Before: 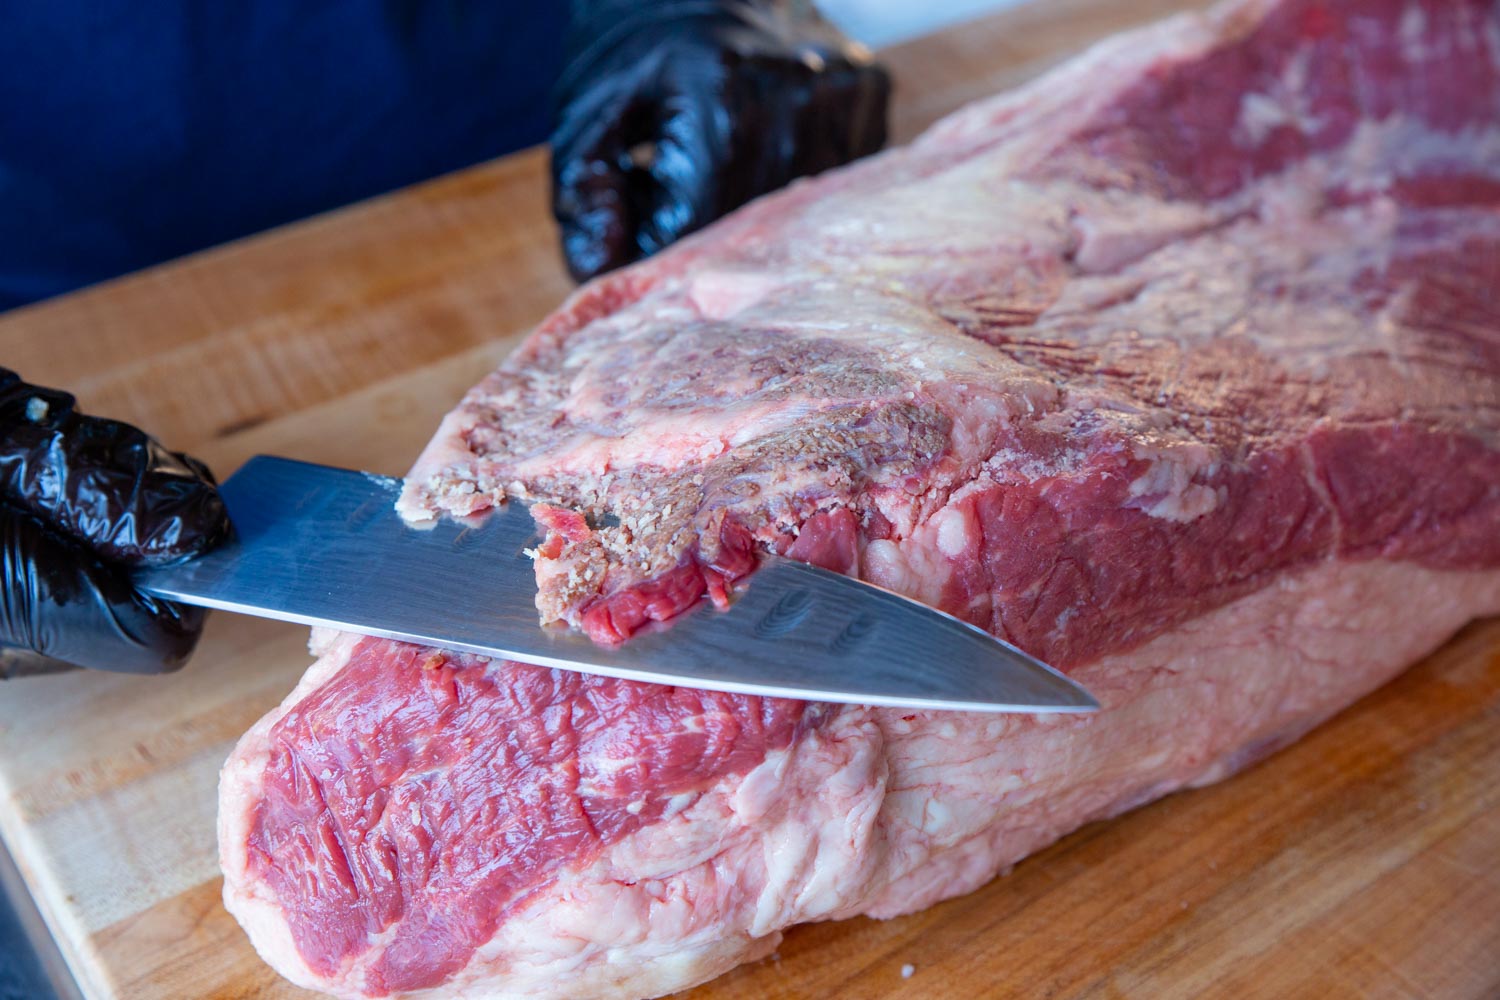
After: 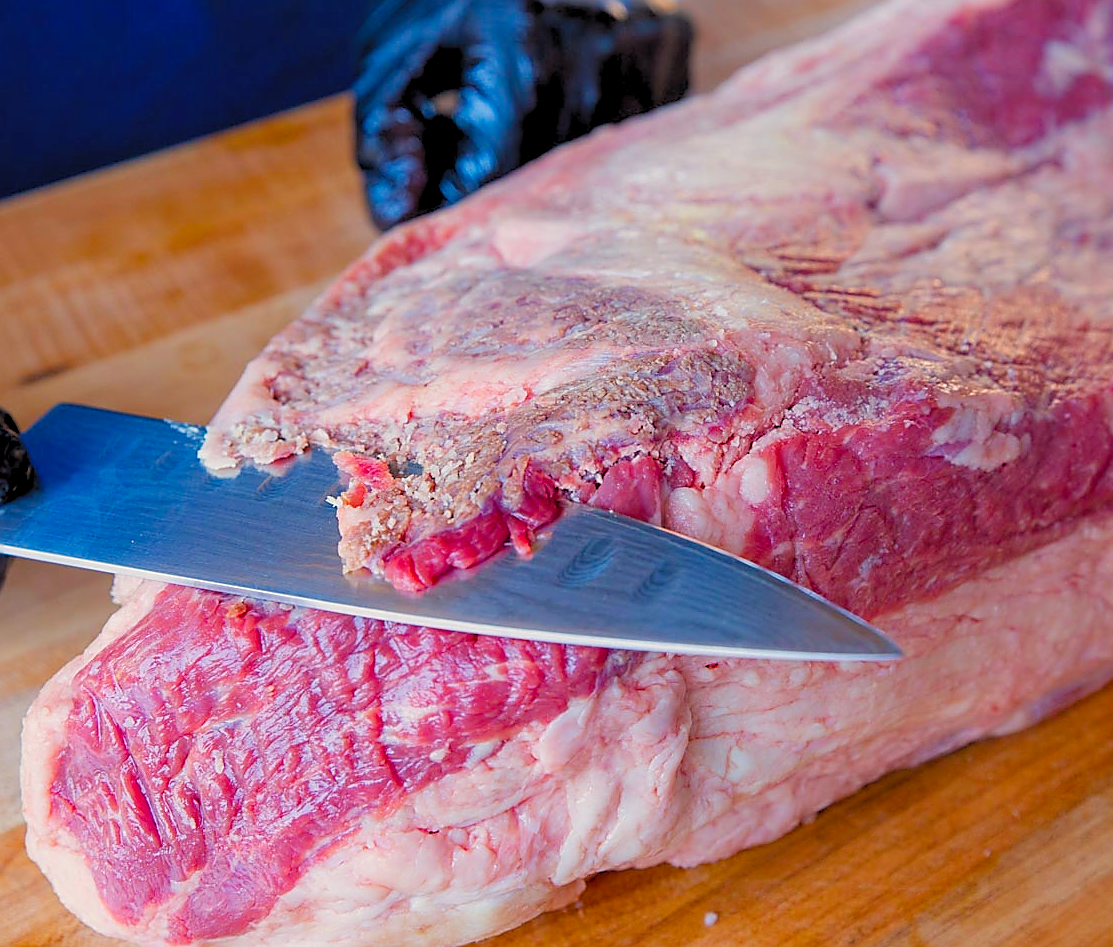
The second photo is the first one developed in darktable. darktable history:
crop and rotate: left 13.15%, top 5.251%, right 12.609%
sharpen: radius 1.4, amount 1.25, threshold 0.7
rgb levels: preserve colors sum RGB, levels [[0.038, 0.433, 0.934], [0, 0.5, 1], [0, 0.5, 1]]
color balance rgb: shadows lift › chroma 2%, shadows lift › hue 247.2°, power › chroma 0.3%, power › hue 25.2°, highlights gain › chroma 3%, highlights gain › hue 60°, global offset › luminance 0.75%, perceptual saturation grading › global saturation 20%, perceptual saturation grading › highlights -20%, perceptual saturation grading › shadows 30%, global vibrance 20%
